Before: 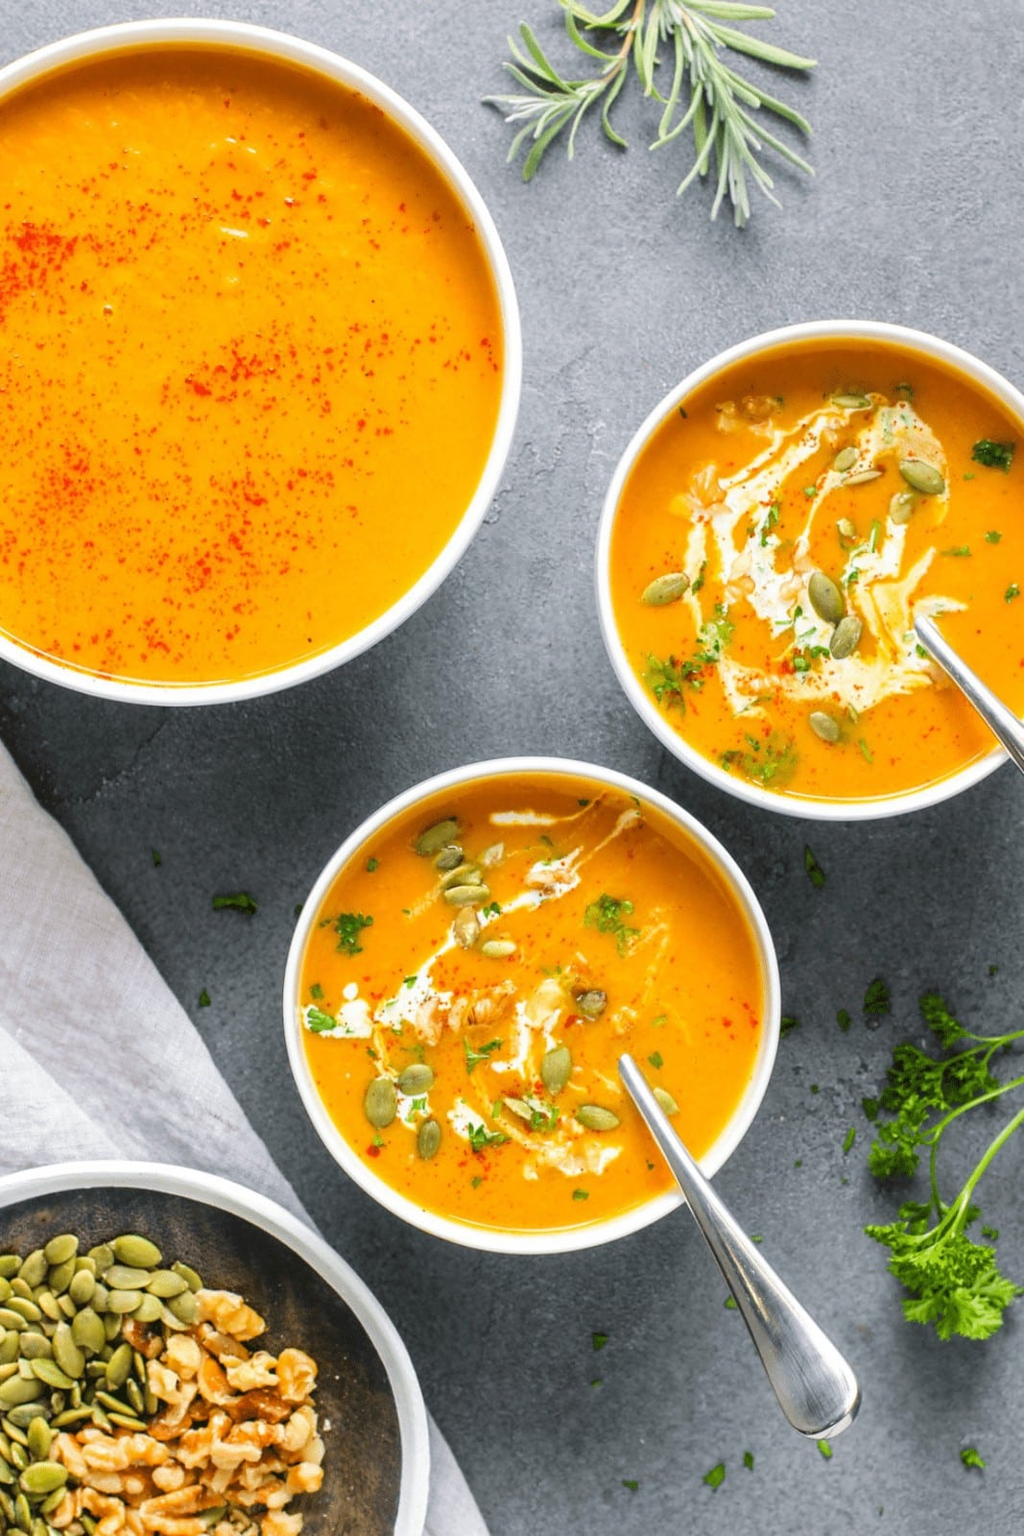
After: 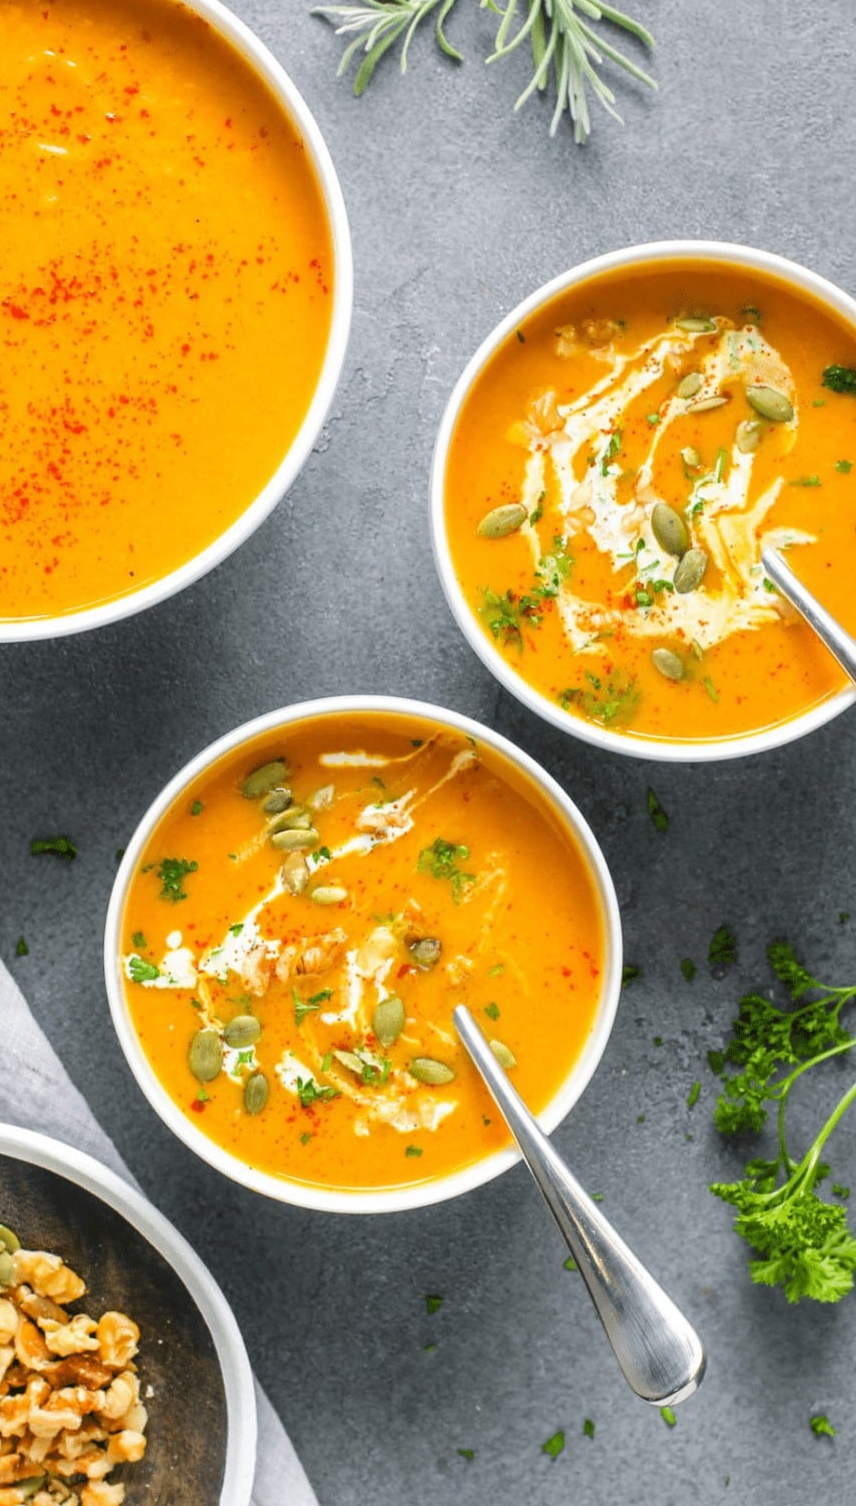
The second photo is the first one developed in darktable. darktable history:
crop and rotate: left 17.97%, top 5.85%, right 1.737%
levels: black 0.025%
